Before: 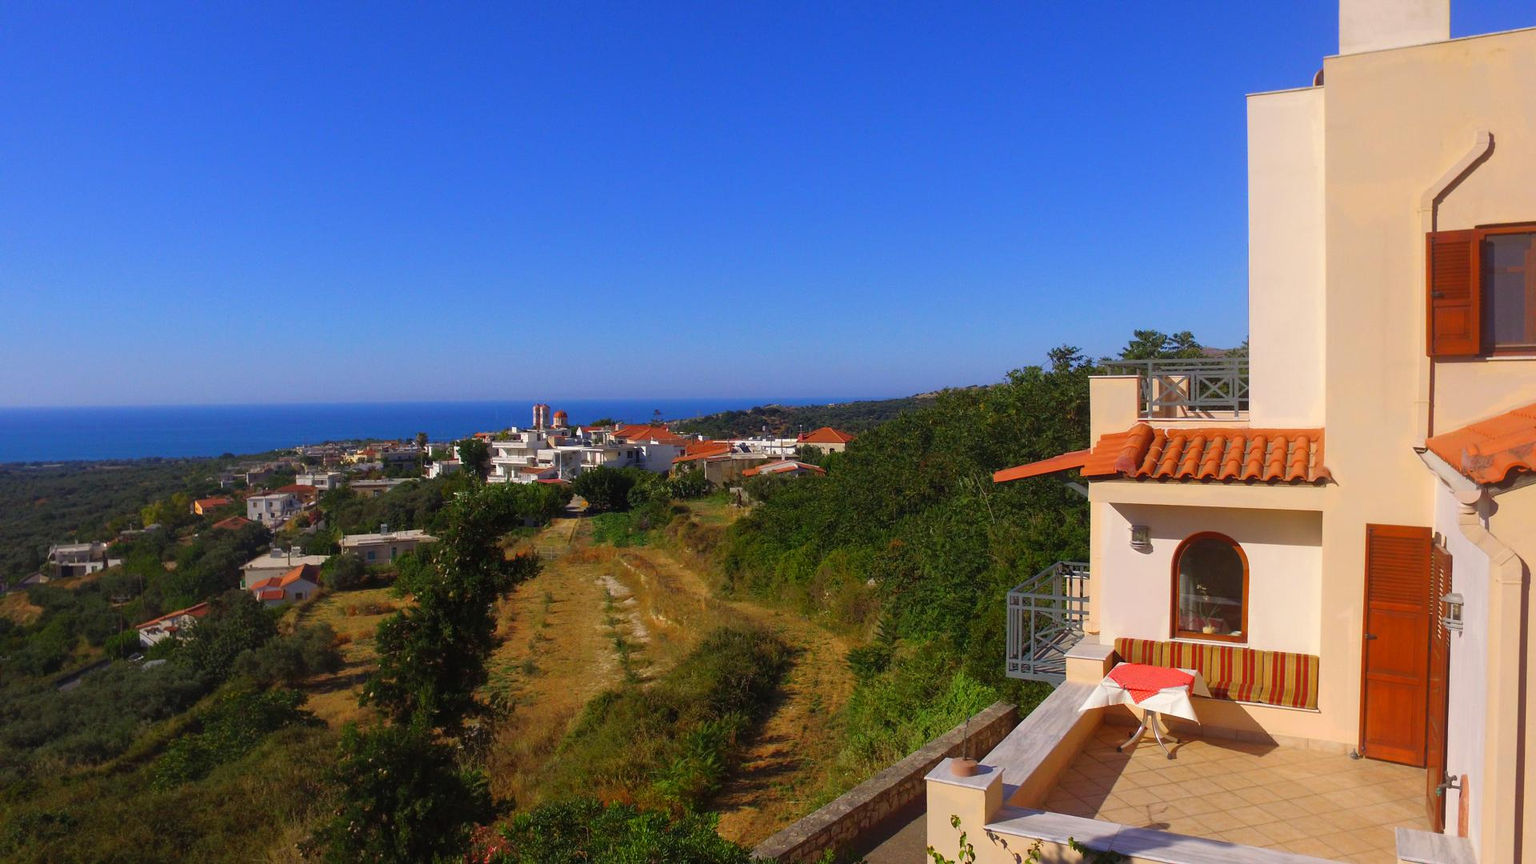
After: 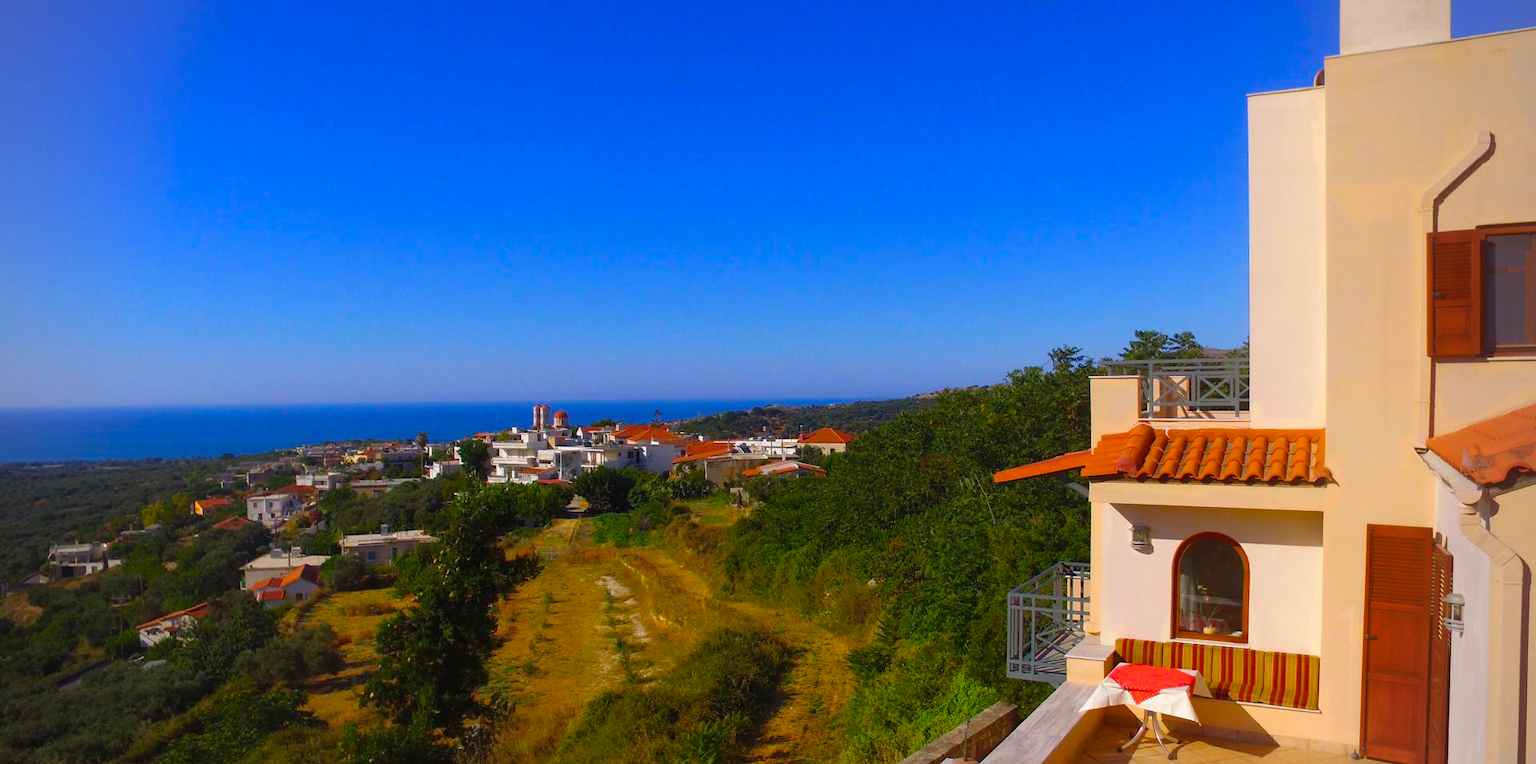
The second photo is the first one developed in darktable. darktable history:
crop and rotate: top 0%, bottom 11.563%
color balance rgb: perceptual saturation grading › global saturation 30.436%
vignetting: fall-off radius 61.04%
